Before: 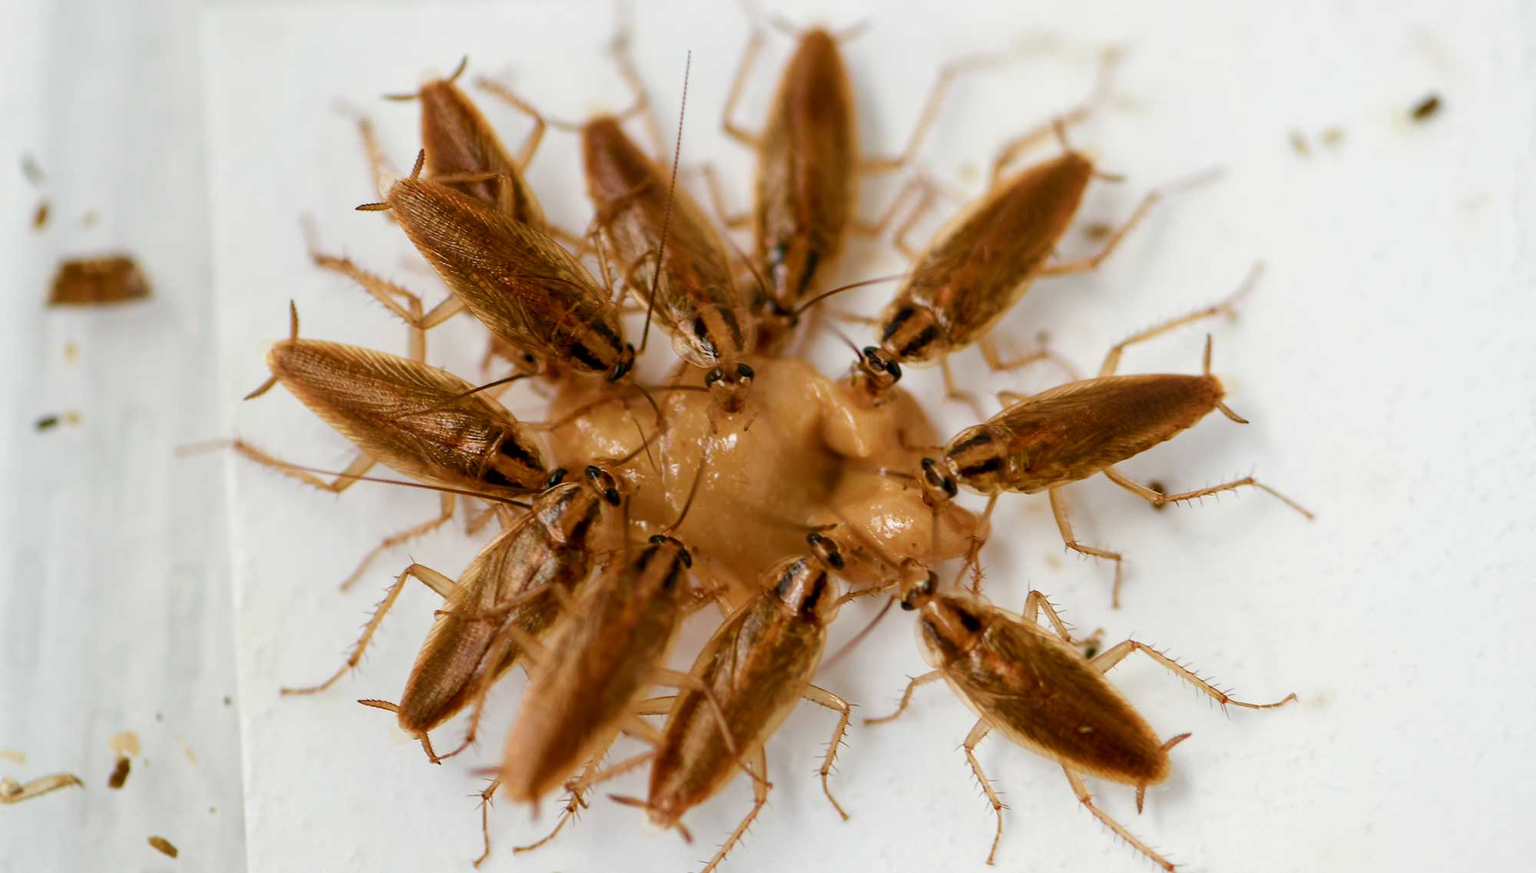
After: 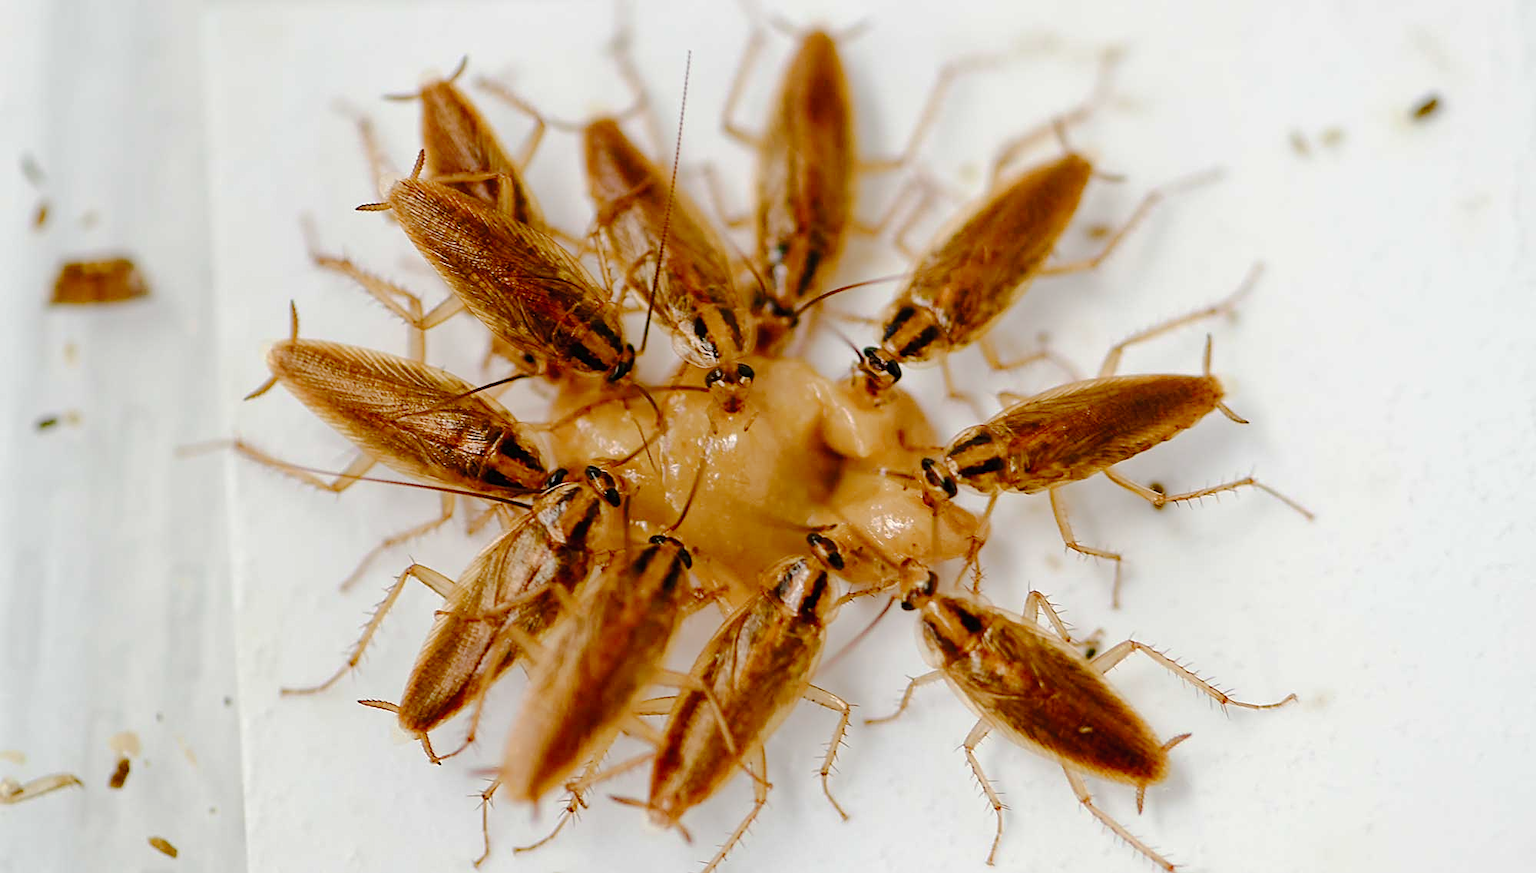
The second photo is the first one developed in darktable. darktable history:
sharpen: on, module defaults
tone curve: curves: ch0 [(0, 0) (0.003, 0.021) (0.011, 0.021) (0.025, 0.021) (0.044, 0.033) (0.069, 0.053) (0.1, 0.08) (0.136, 0.114) (0.177, 0.171) (0.224, 0.246) (0.277, 0.332) (0.335, 0.424) (0.399, 0.496) (0.468, 0.561) (0.543, 0.627) (0.623, 0.685) (0.709, 0.741) (0.801, 0.813) (0.898, 0.902) (1, 1)], preserve colors none
